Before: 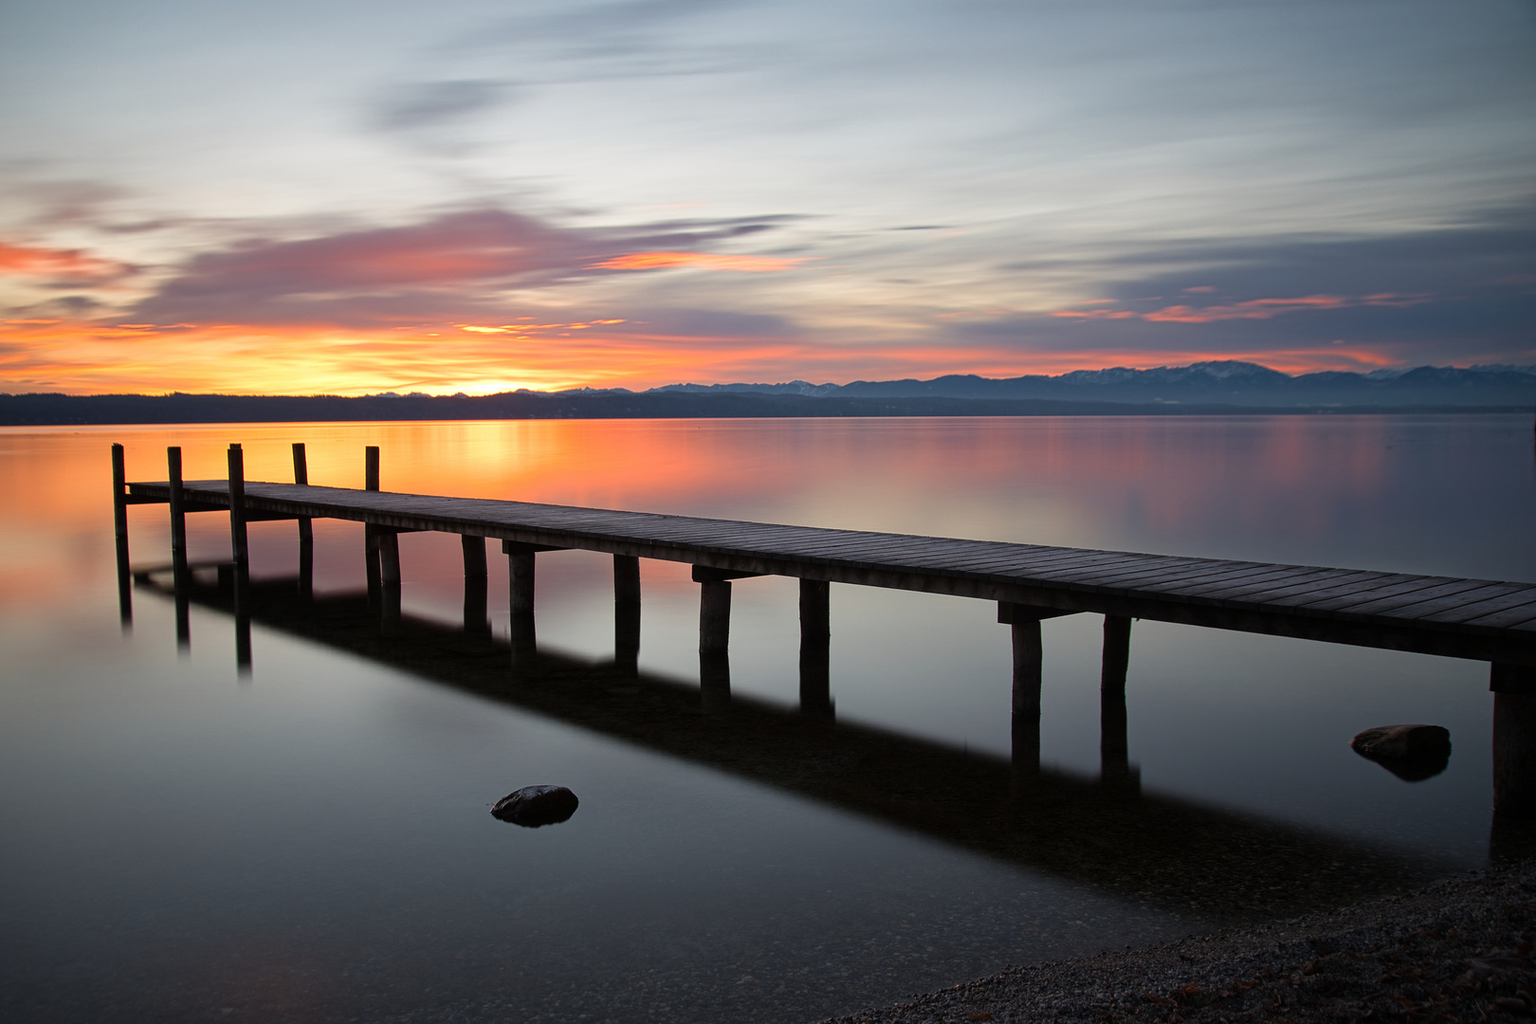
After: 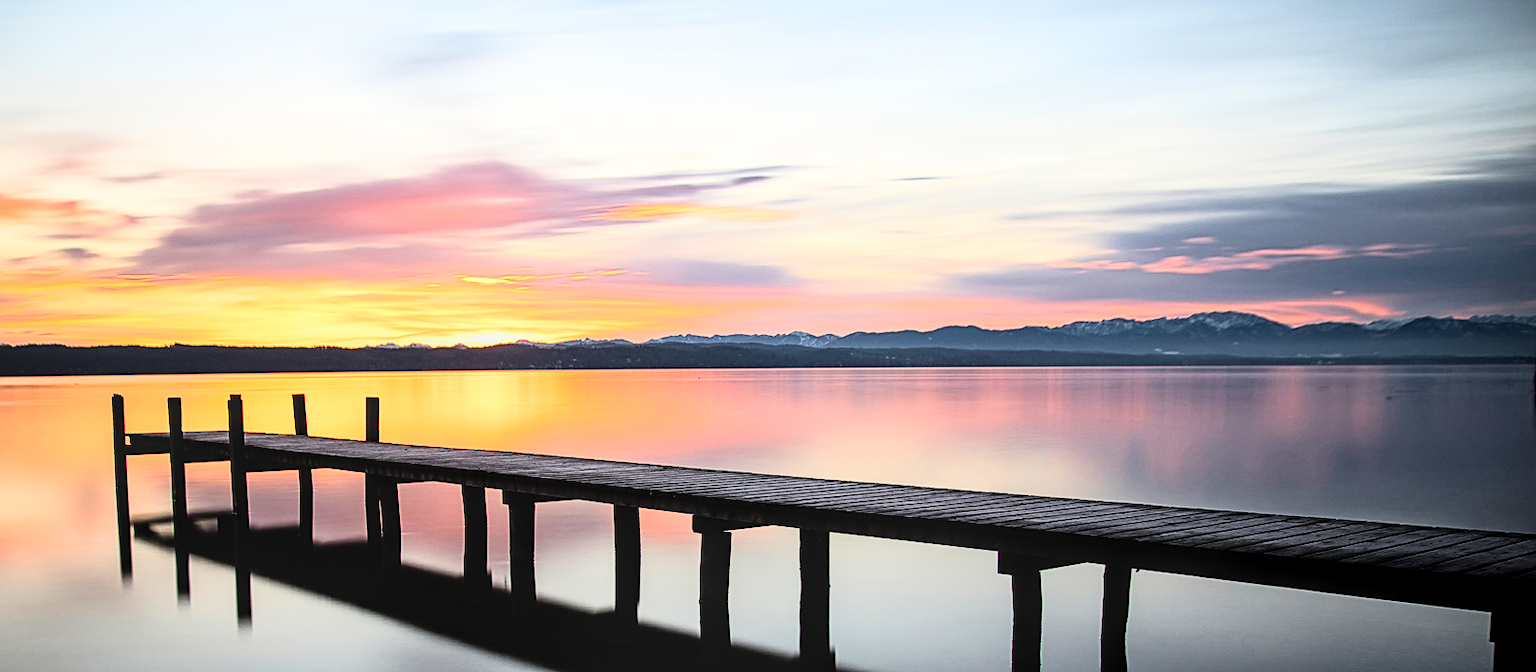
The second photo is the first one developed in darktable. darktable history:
sharpen: on, module defaults
rgb curve: curves: ch0 [(0, 0) (0.21, 0.15) (0.24, 0.21) (0.5, 0.75) (0.75, 0.96) (0.89, 0.99) (1, 1)]; ch1 [(0, 0.02) (0.21, 0.13) (0.25, 0.2) (0.5, 0.67) (0.75, 0.9) (0.89, 0.97) (1, 1)]; ch2 [(0, 0.02) (0.21, 0.13) (0.25, 0.2) (0.5, 0.67) (0.75, 0.9) (0.89, 0.97) (1, 1)], compensate middle gray true
crop and rotate: top 4.848%, bottom 29.503%
local contrast: on, module defaults
